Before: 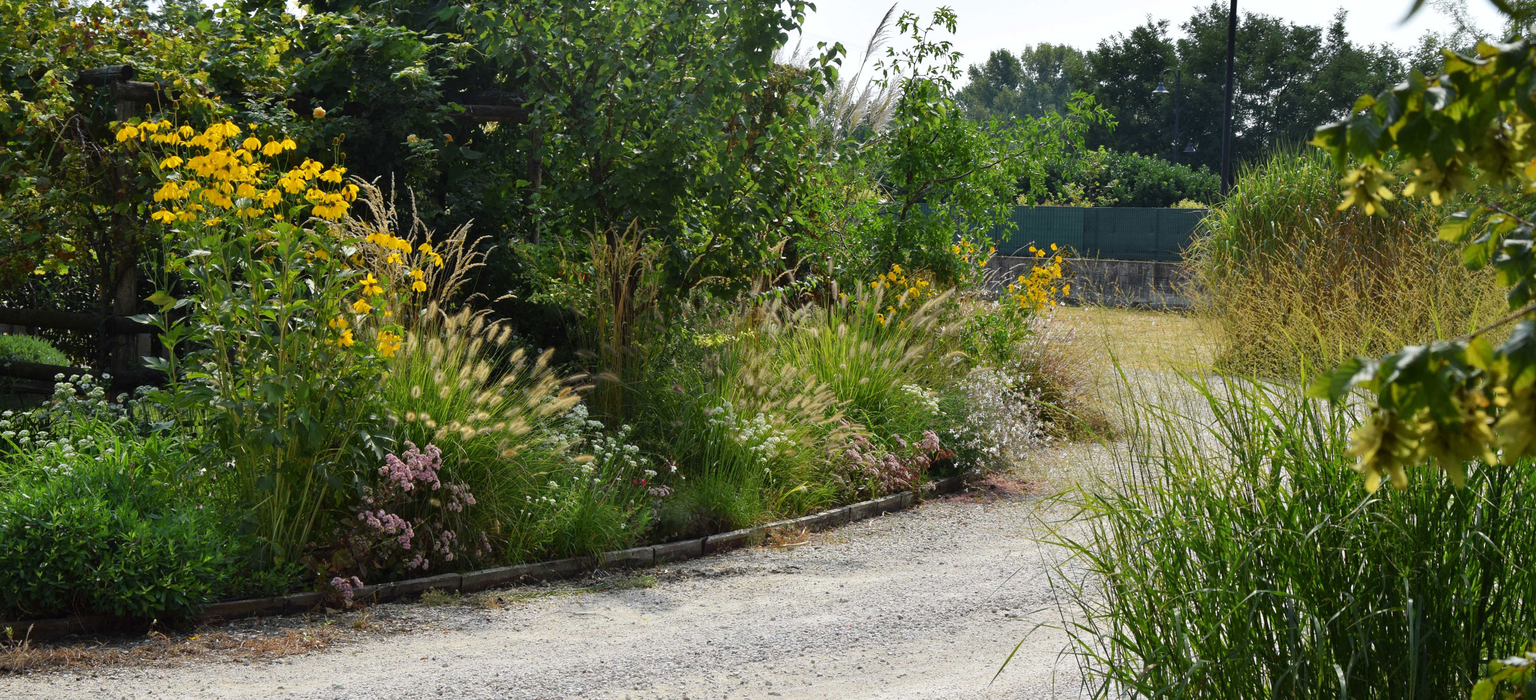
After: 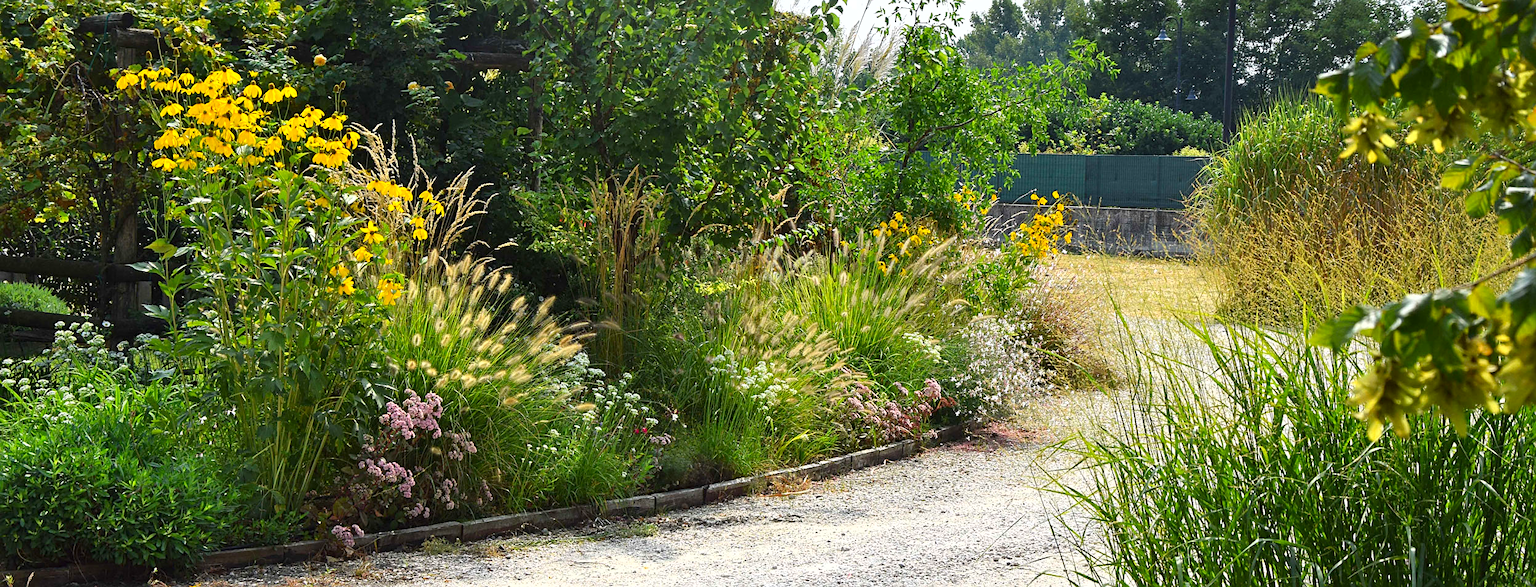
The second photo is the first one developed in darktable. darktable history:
contrast brightness saturation: contrast 0.04, saturation 0.16
exposure: exposure 0.6 EV, compensate highlight preservation false
crop: top 7.625%, bottom 8.027%
sharpen: on, module defaults
shadows and highlights: shadows 29.32, highlights -29.32, low approximation 0.01, soften with gaussian
tone equalizer: on, module defaults
